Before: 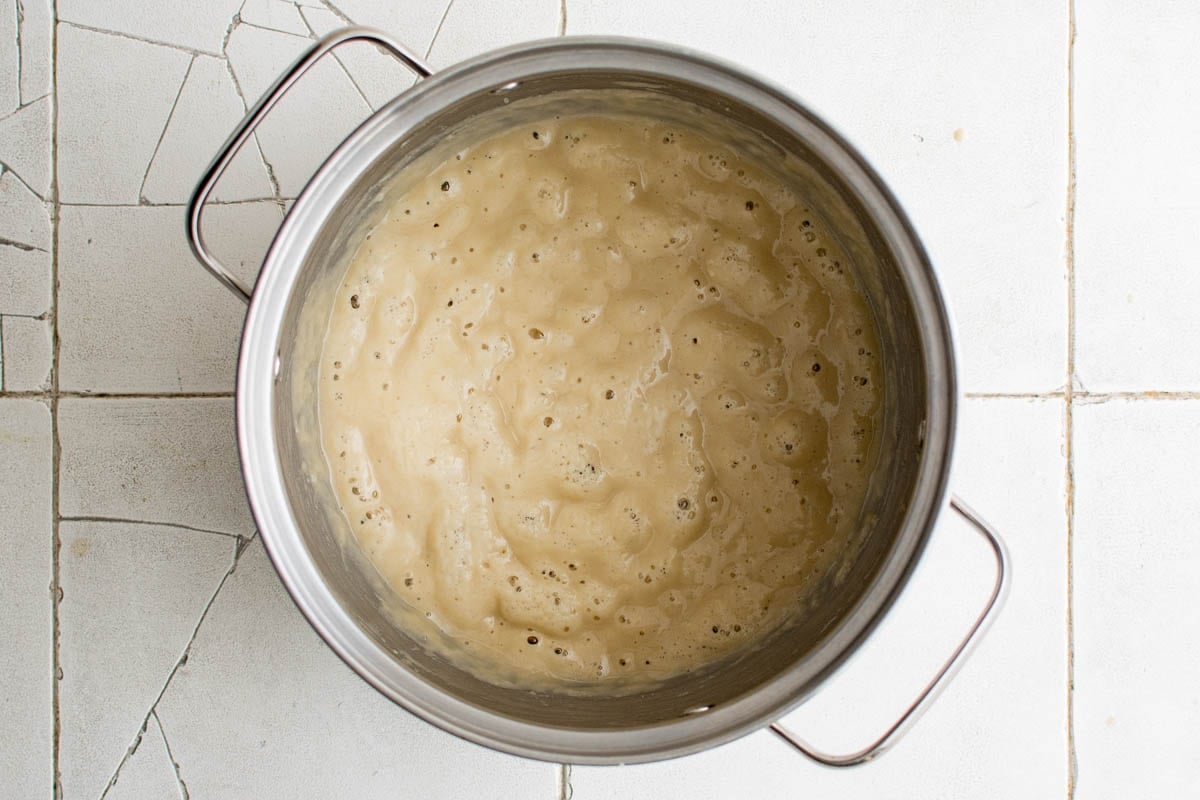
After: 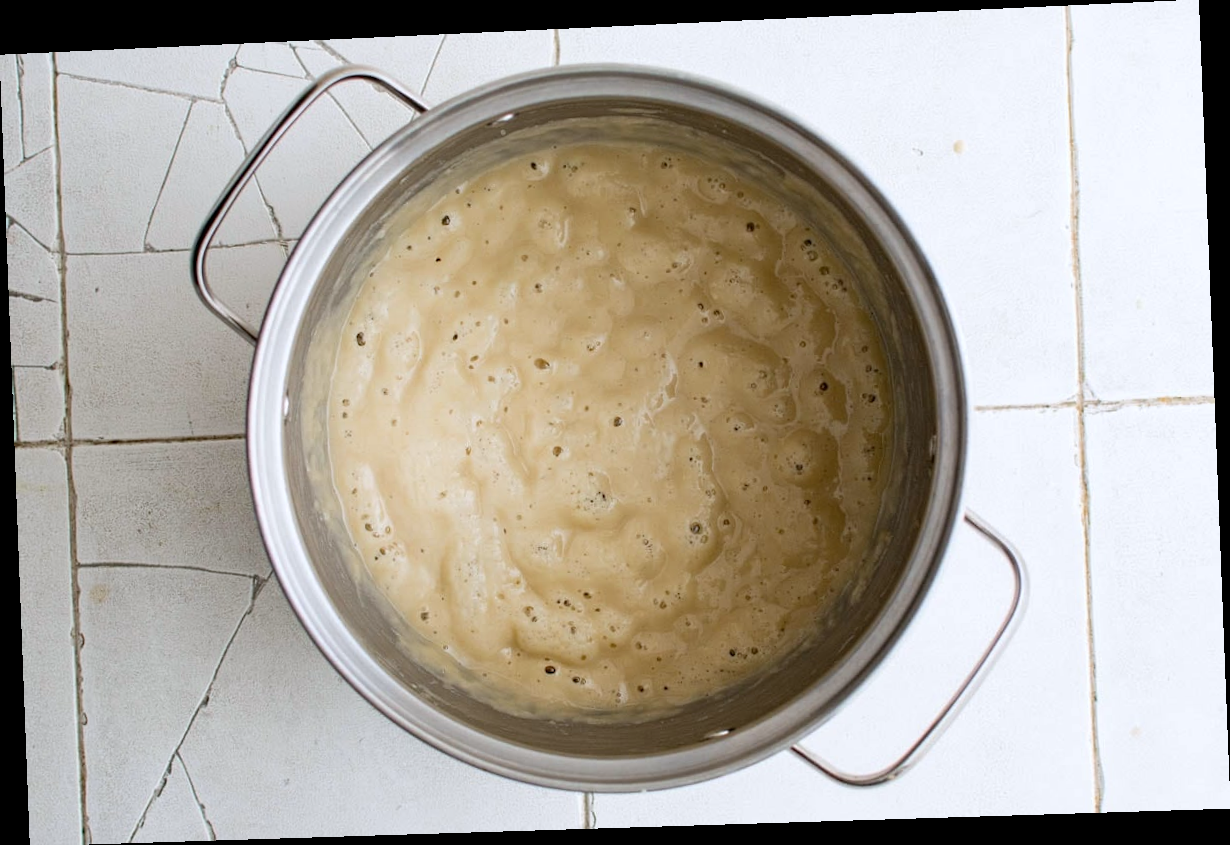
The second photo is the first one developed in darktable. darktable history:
rotate and perspective: rotation -2.22°, lens shift (horizontal) -0.022, automatic cropping off
white balance: red 0.983, blue 1.036
